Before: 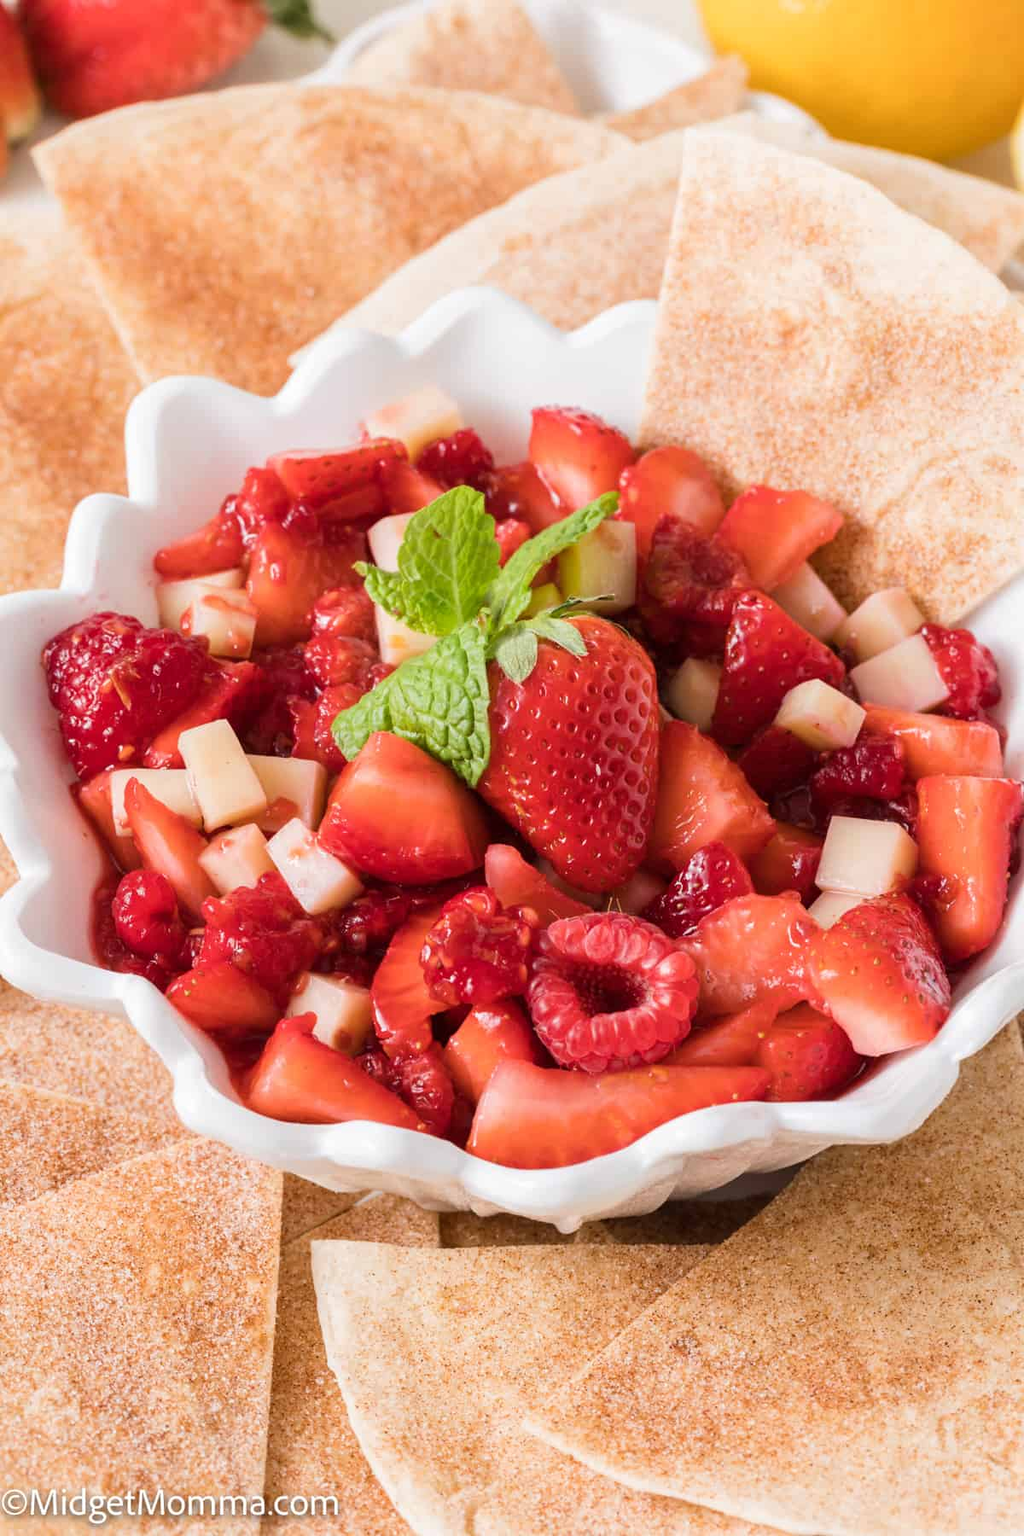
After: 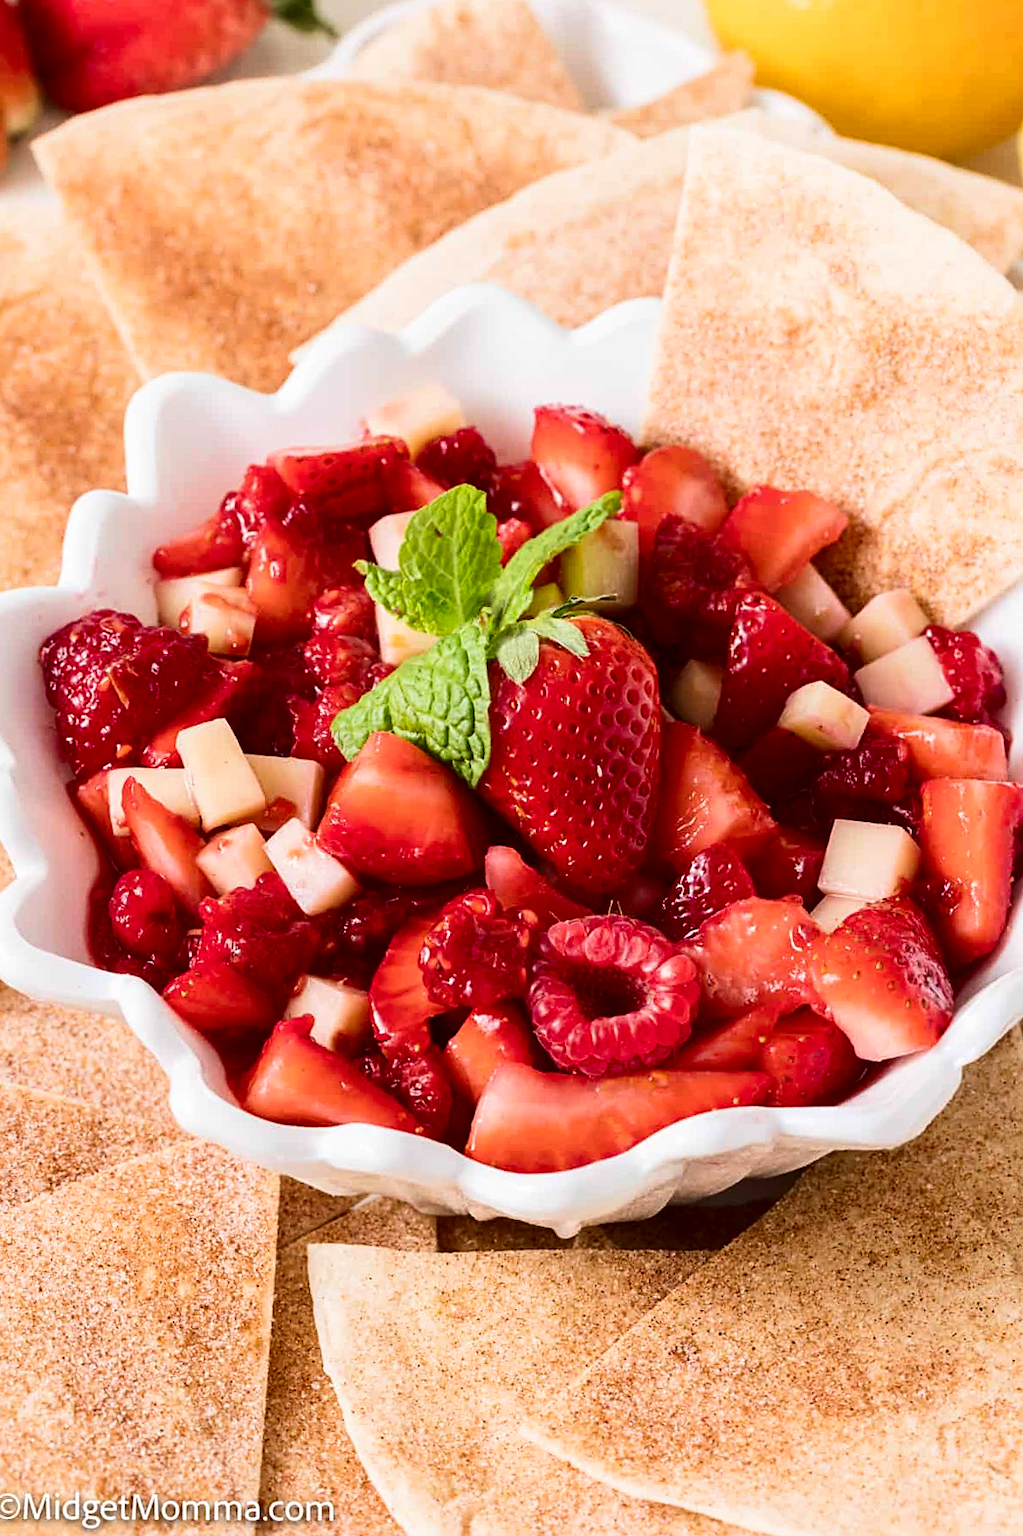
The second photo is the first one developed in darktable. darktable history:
crop and rotate: angle -0.296°
contrast brightness saturation: contrast 0.204, brightness -0.11, saturation 0.097
velvia: strength 14.53%
sharpen: radius 2.478, amount 0.325
